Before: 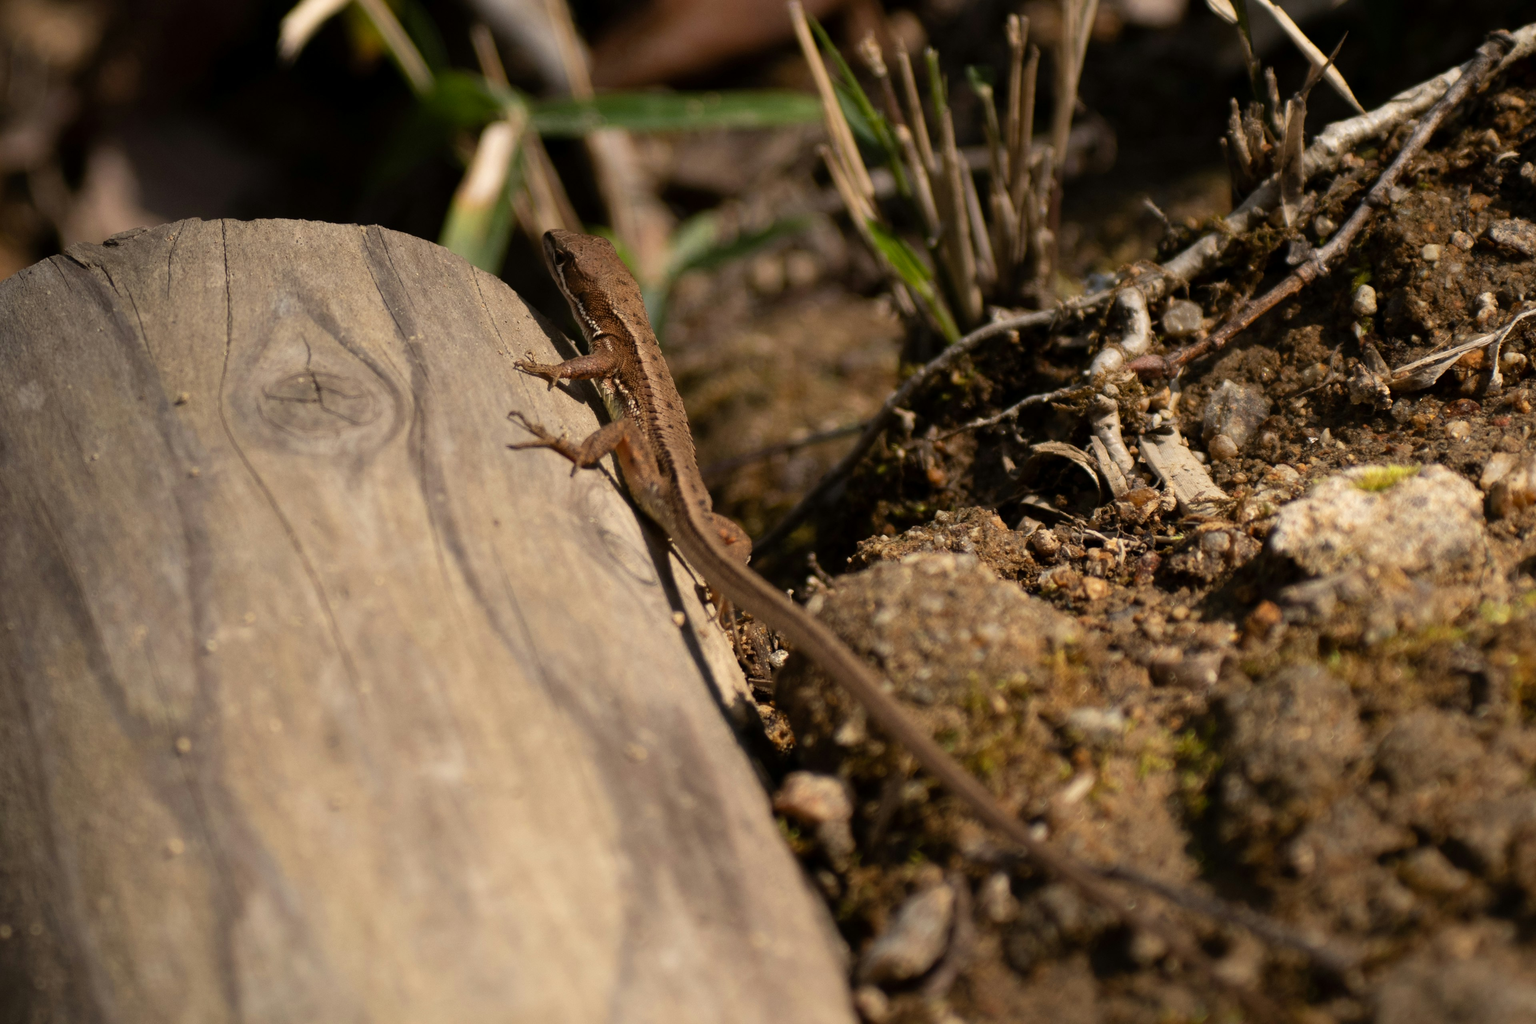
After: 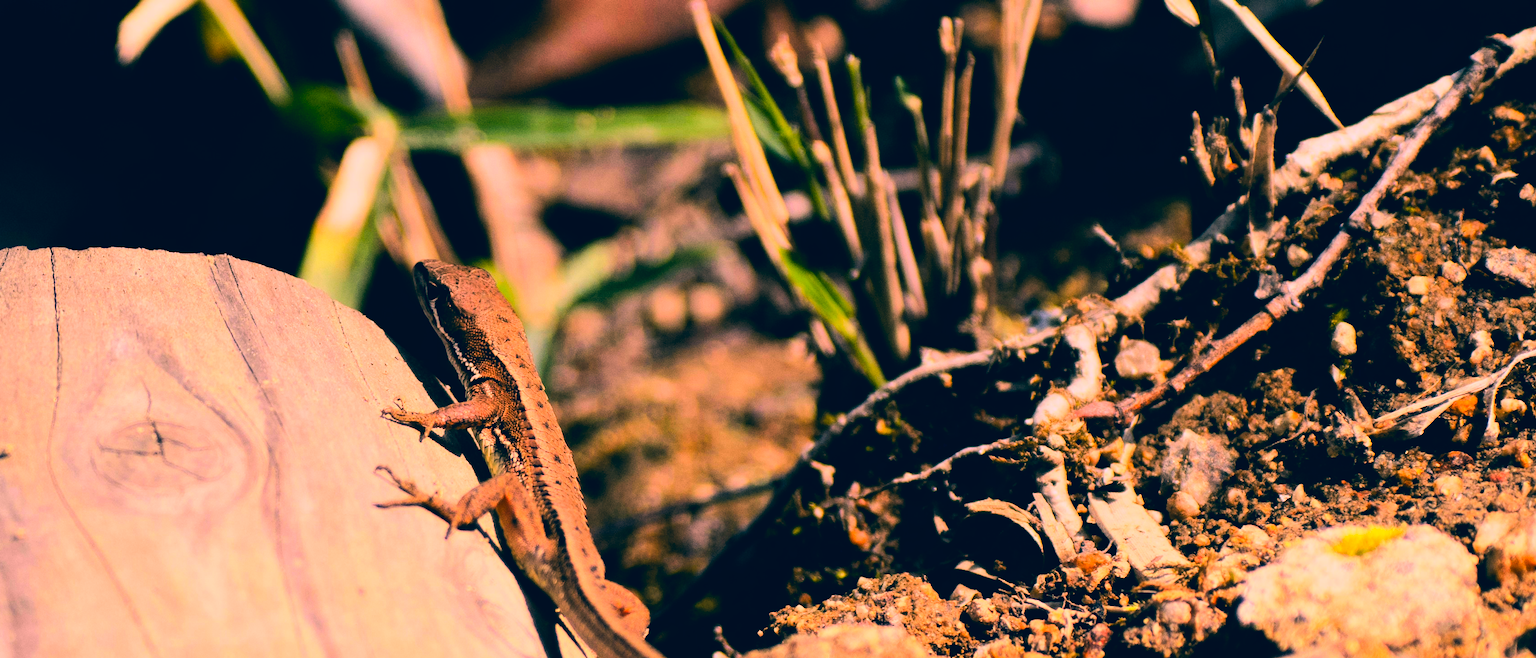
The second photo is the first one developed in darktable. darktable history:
color correction: highlights a* 17.23, highlights b* 0.314, shadows a* -14.65, shadows b* -14.62, saturation 1.51
crop and rotate: left 11.546%, bottom 43.106%
tone curve: curves: ch0 [(0, 0) (0.052, 0.018) (0.236, 0.207) (0.41, 0.417) (0.485, 0.518) (0.54, 0.584) (0.625, 0.666) (0.845, 0.828) (0.994, 0.964)]; ch1 [(0, 0.055) (0.15, 0.117) (0.317, 0.34) (0.382, 0.408) (0.434, 0.441) (0.472, 0.479) (0.498, 0.501) (0.557, 0.558) (0.616, 0.59) (0.739, 0.7) (0.873, 0.857) (1, 0.928)]; ch2 [(0, 0) (0.352, 0.403) (0.447, 0.466) (0.482, 0.482) (0.528, 0.526) (0.586, 0.577) (0.618, 0.621) (0.785, 0.747) (1, 1)], color space Lab, linked channels, preserve colors none
base curve: curves: ch0 [(0, 0) (0.007, 0.004) (0.027, 0.03) (0.046, 0.07) (0.207, 0.54) (0.442, 0.872) (0.673, 0.972) (1, 1)]
